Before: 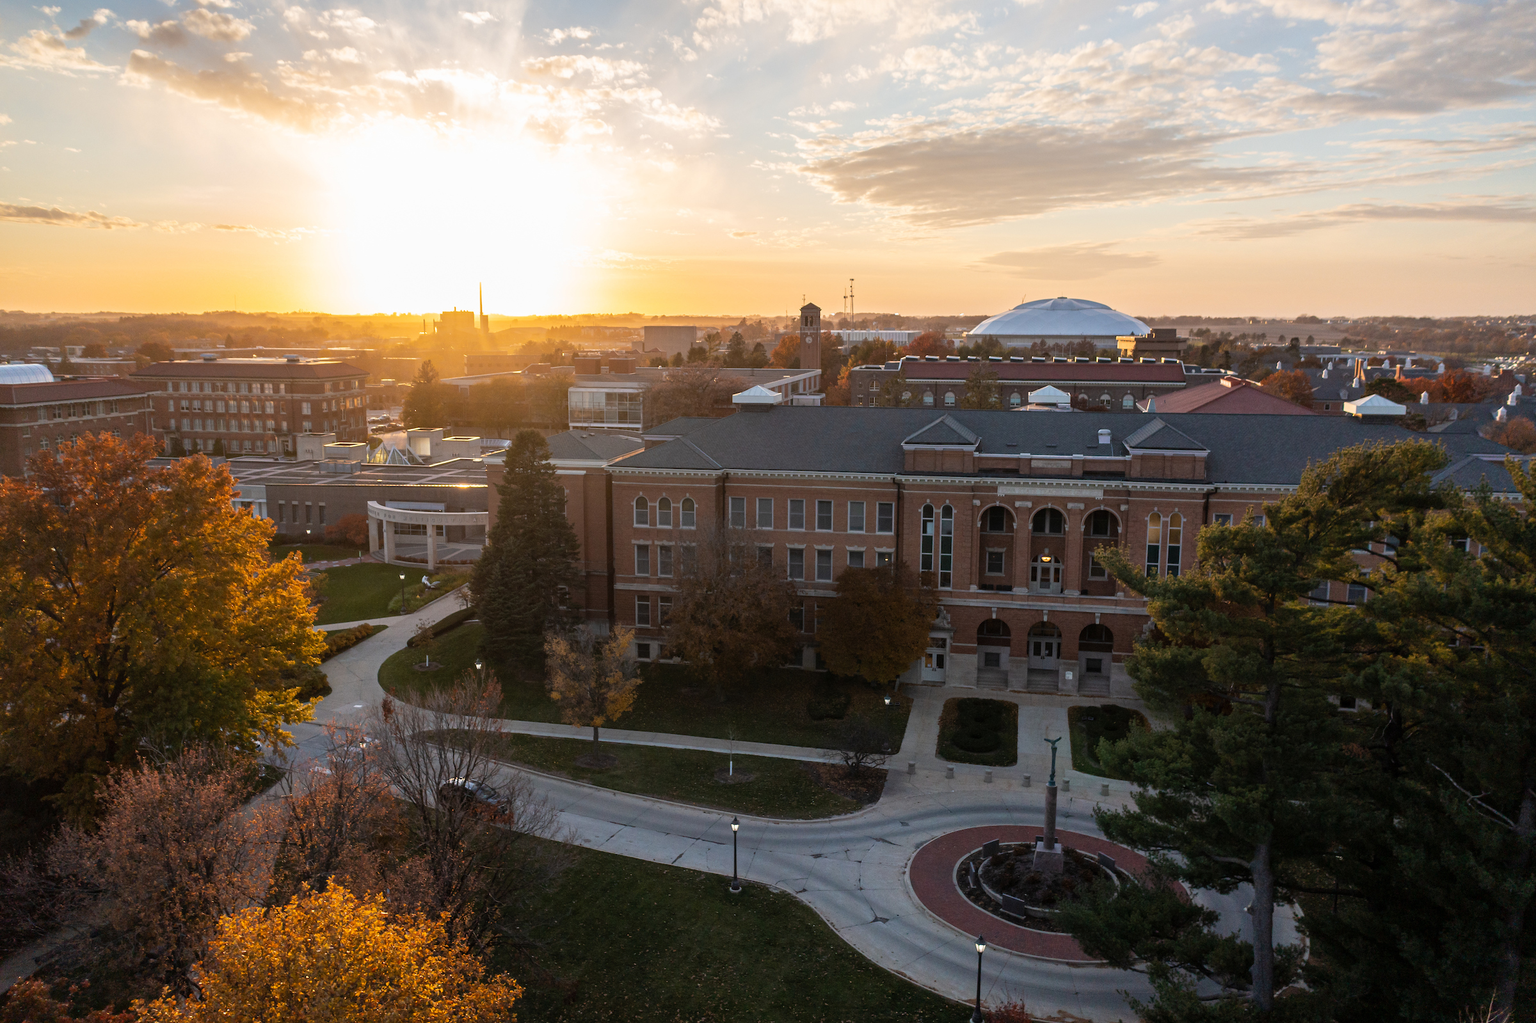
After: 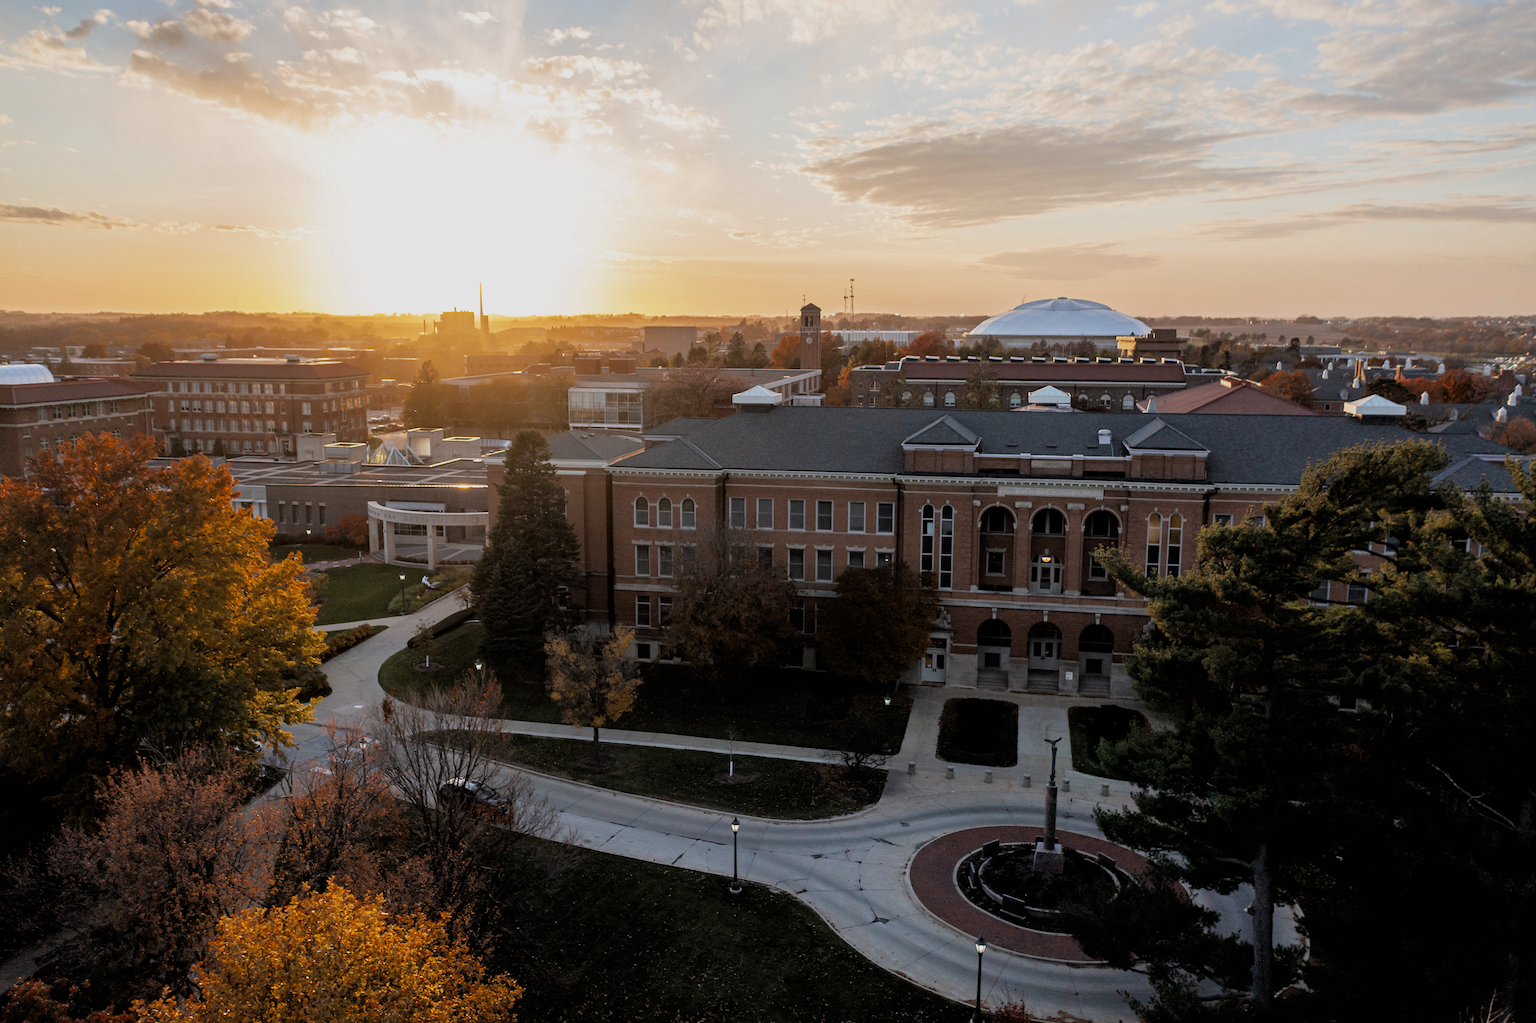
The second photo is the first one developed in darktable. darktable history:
filmic rgb: black relative exposure -5.83 EV, white relative exposure 3.4 EV, hardness 3.68
color zones: curves: ch0 [(0, 0.5) (0.125, 0.4) (0.25, 0.5) (0.375, 0.4) (0.5, 0.4) (0.625, 0.6) (0.75, 0.6) (0.875, 0.5)]; ch1 [(0, 0.4) (0.125, 0.5) (0.25, 0.4) (0.375, 0.4) (0.5, 0.4) (0.625, 0.4) (0.75, 0.5) (0.875, 0.4)]; ch2 [(0, 0.6) (0.125, 0.5) (0.25, 0.5) (0.375, 0.6) (0.5, 0.6) (0.625, 0.5) (0.75, 0.5) (0.875, 0.5)]
